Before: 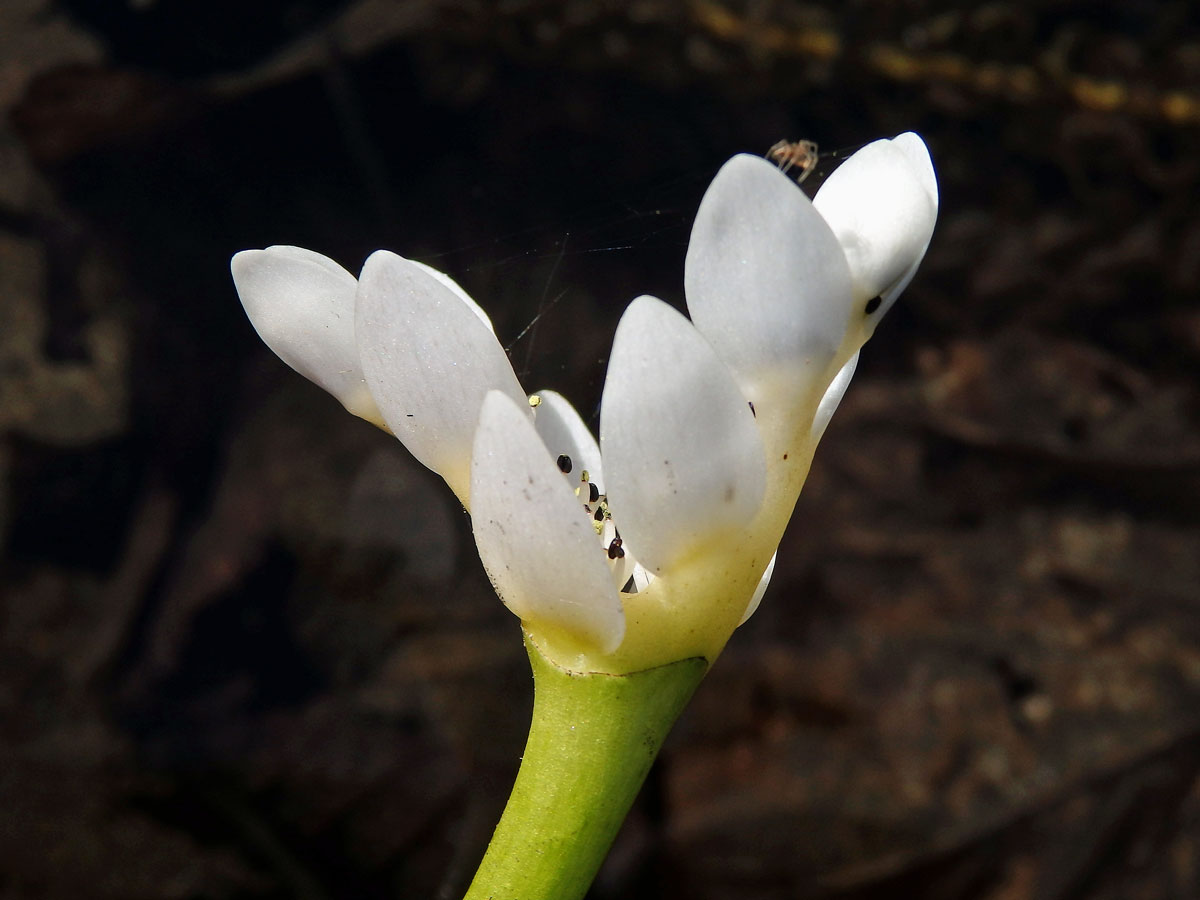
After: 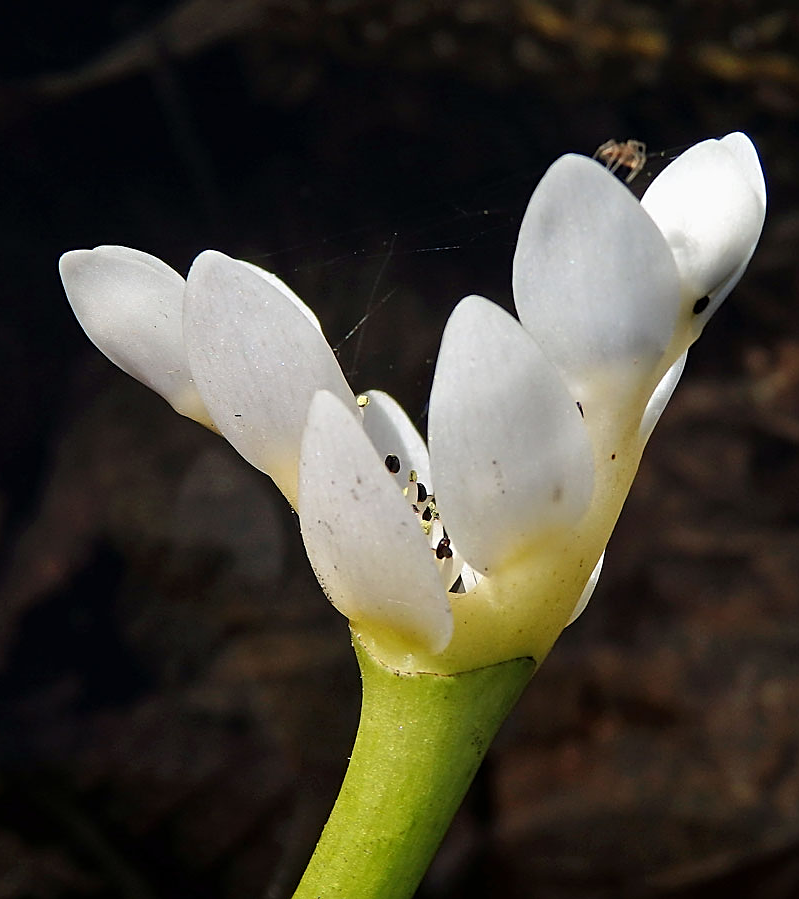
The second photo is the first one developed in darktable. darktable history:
crop and rotate: left 14.385%, right 18.948%
levels: mode automatic, black 0.023%, white 99.97%, levels [0.062, 0.494, 0.925]
sharpen: on, module defaults
